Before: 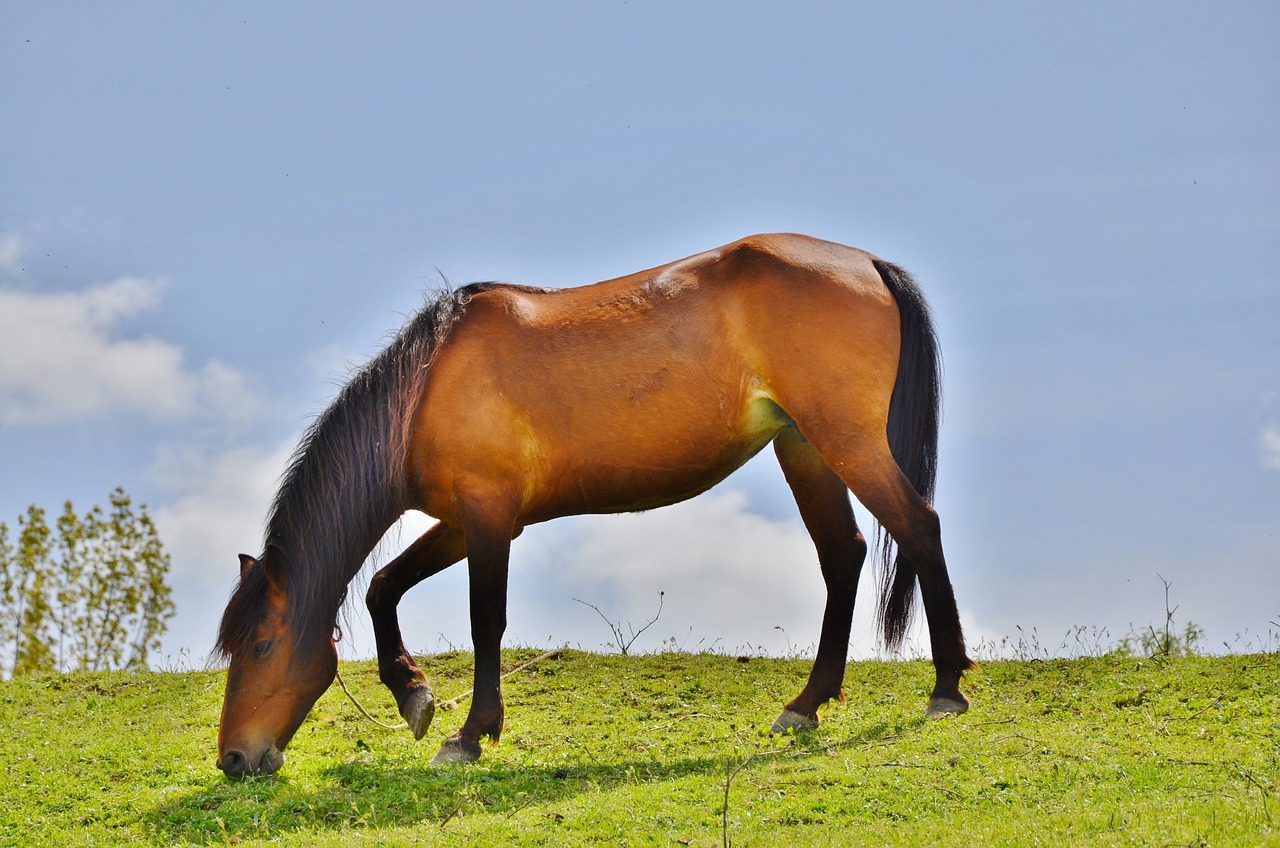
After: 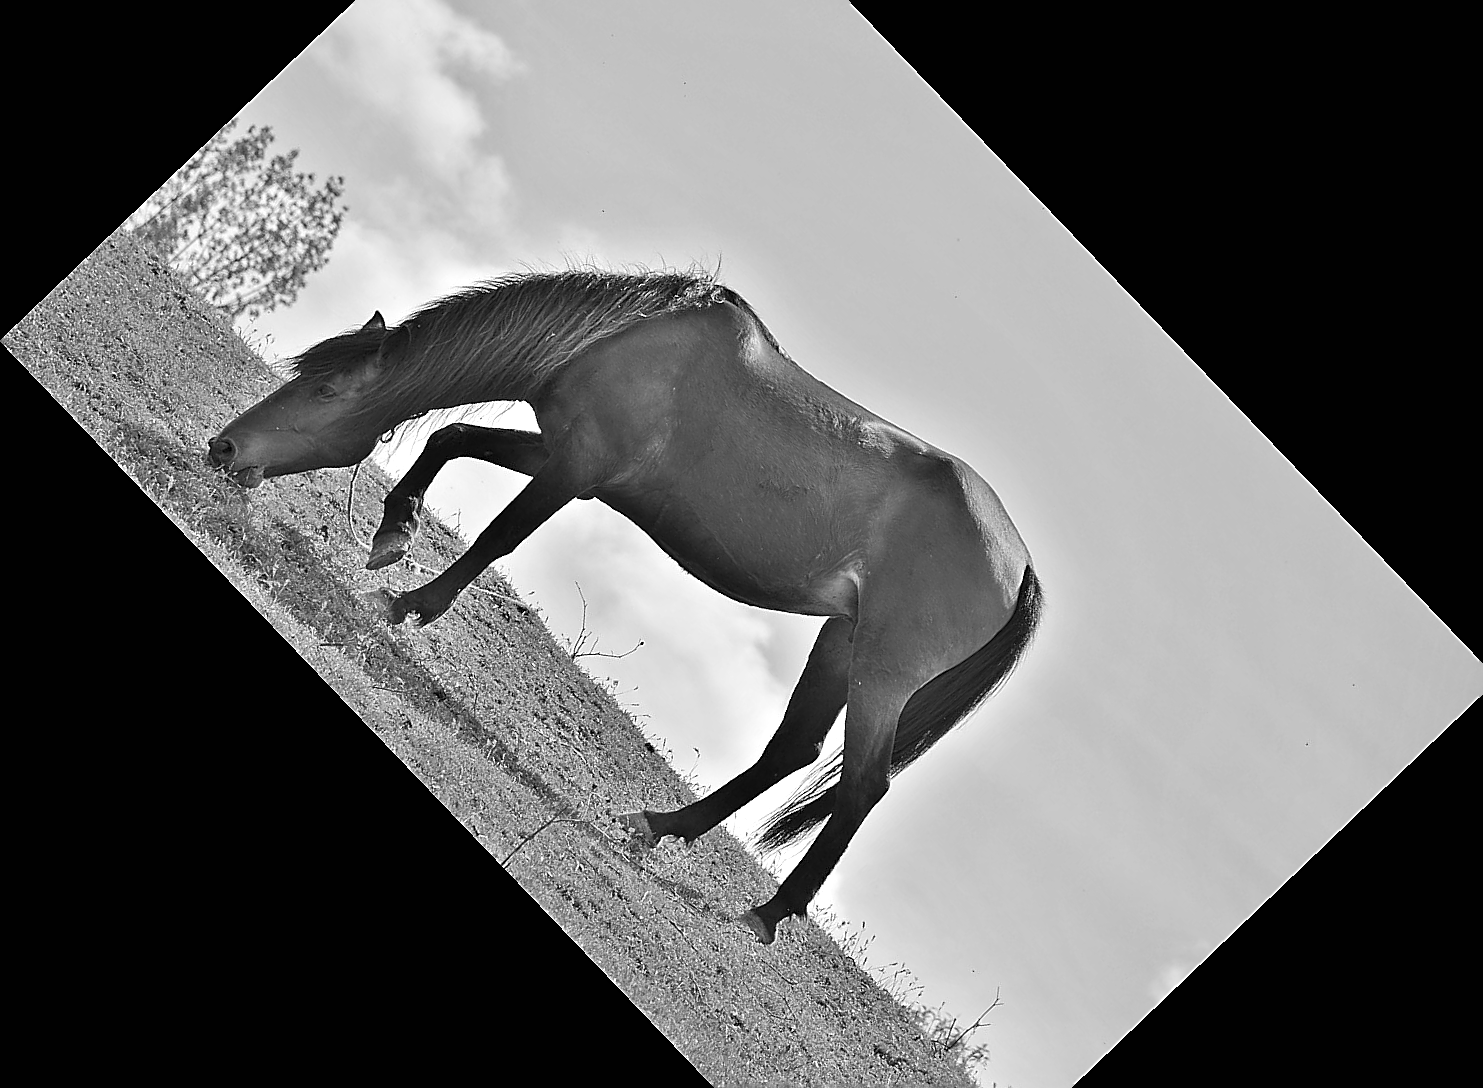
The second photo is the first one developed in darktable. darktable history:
monochrome: a -11.7, b 1.62, size 0.5, highlights 0.38
crop and rotate: angle -46.26°, top 16.234%, right 0.912%, bottom 11.704%
exposure: black level correction 0, exposure 0.5 EV, compensate highlight preservation false
sharpen: radius 1.4, amount 1.25, threshold 0.7
